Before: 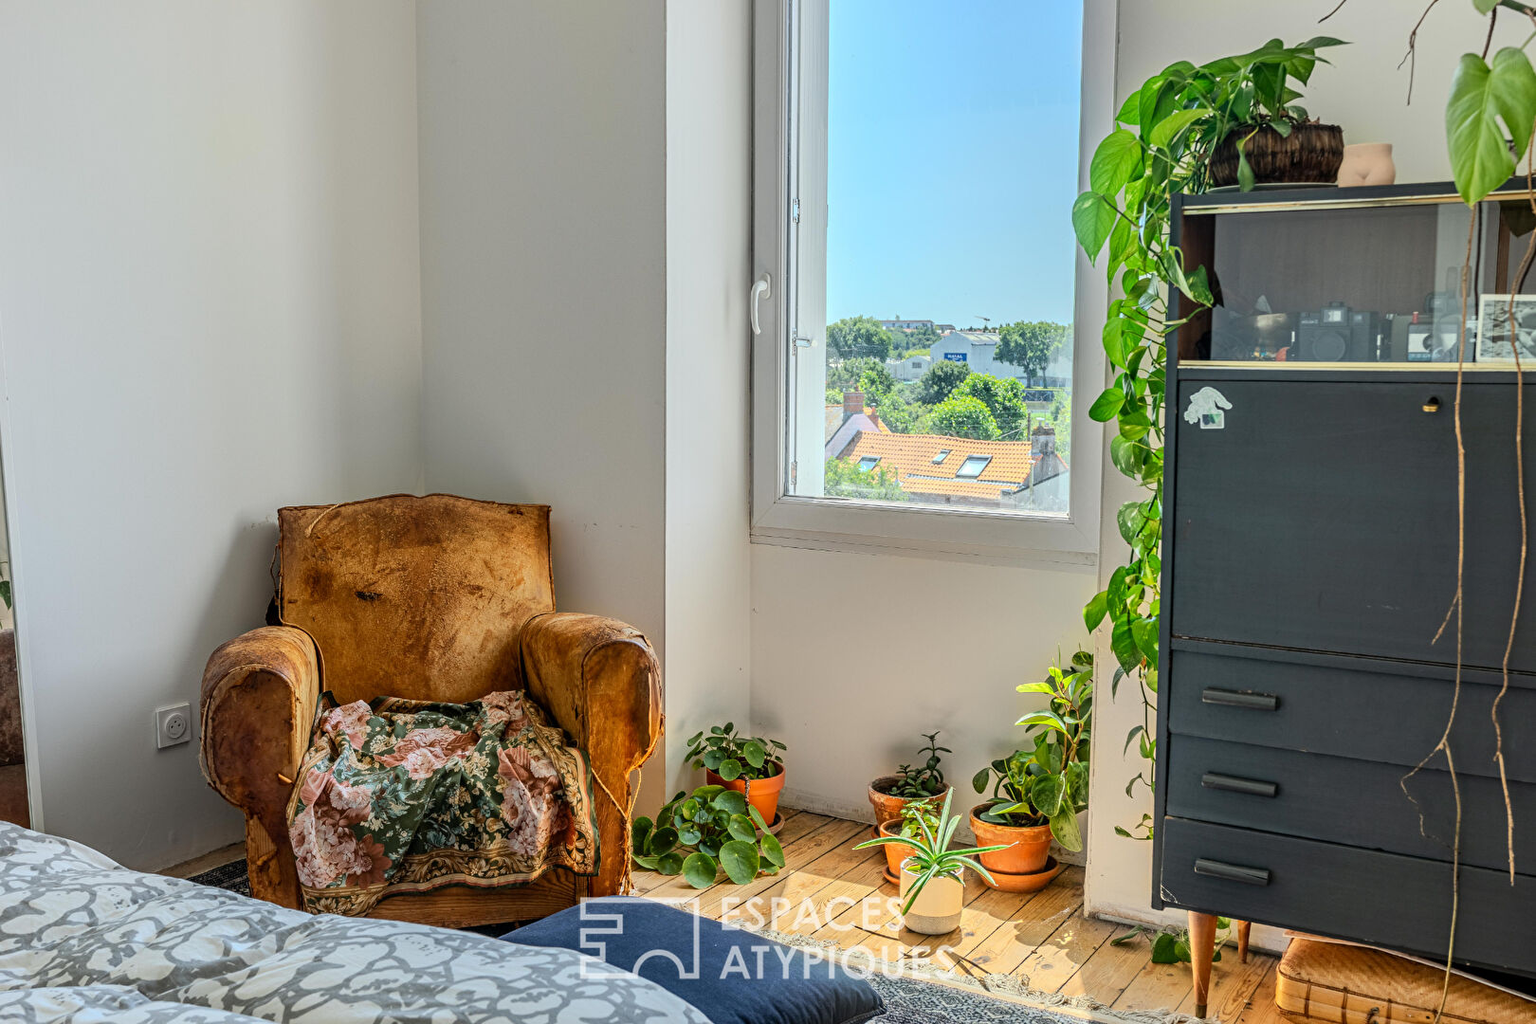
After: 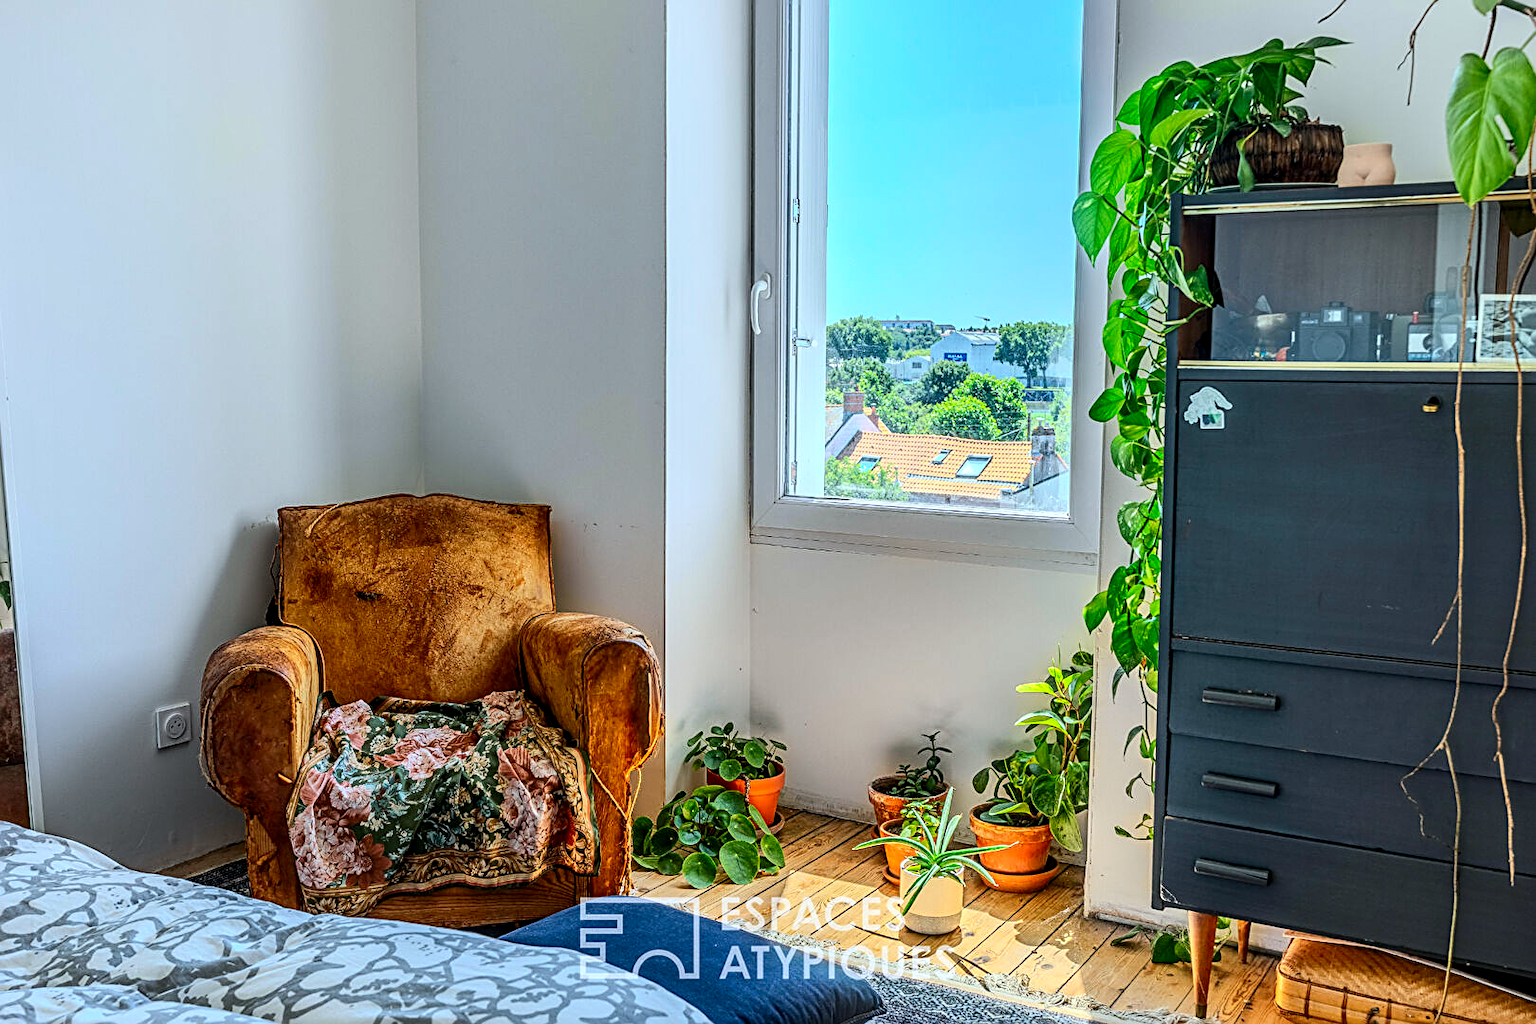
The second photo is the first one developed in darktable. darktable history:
color calibration: x 0.37, y 0.382, temperature 4313.32 K
sharpen: on, module defaults
white balance: red 1.009, blue 0.985
local contrast: on, module defaults
contrast brightness saturation: contrast 0.16, saturation 0.32
